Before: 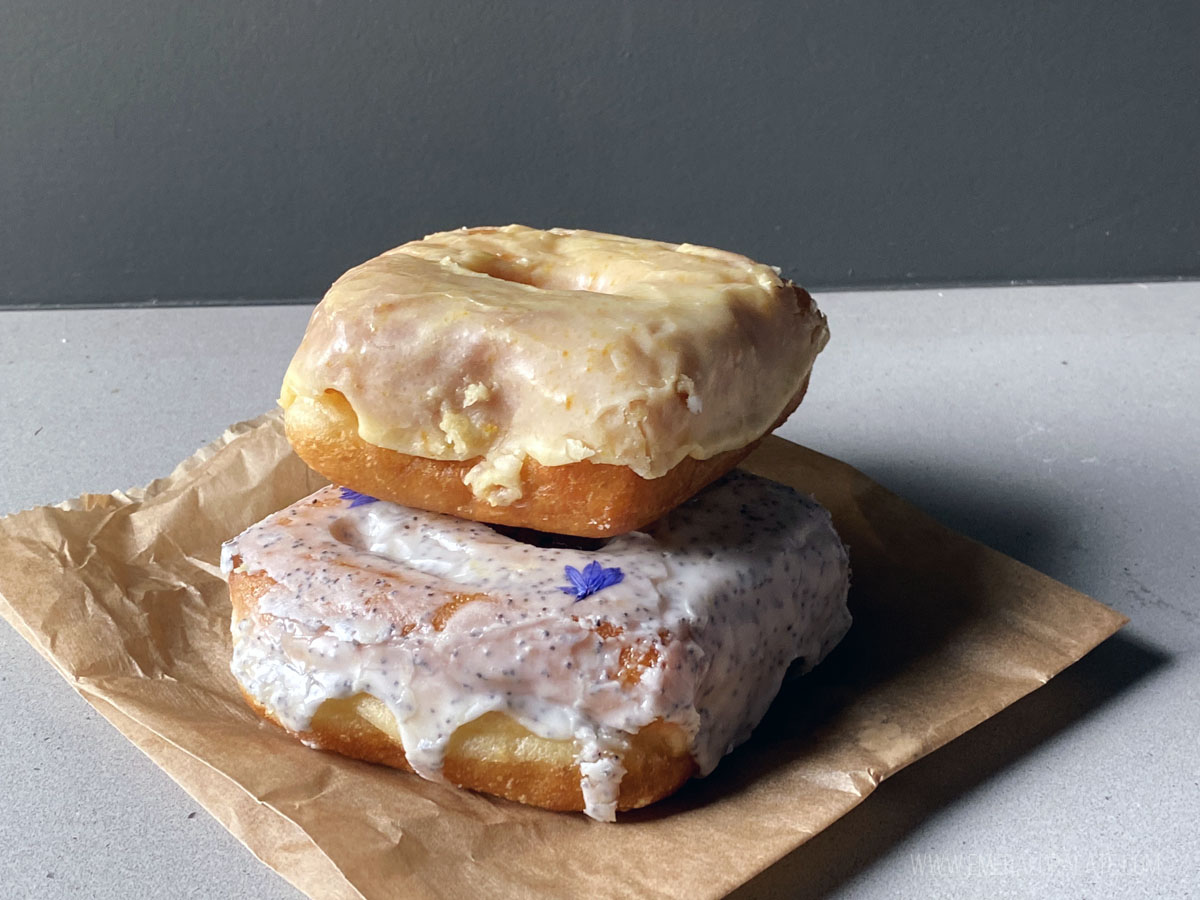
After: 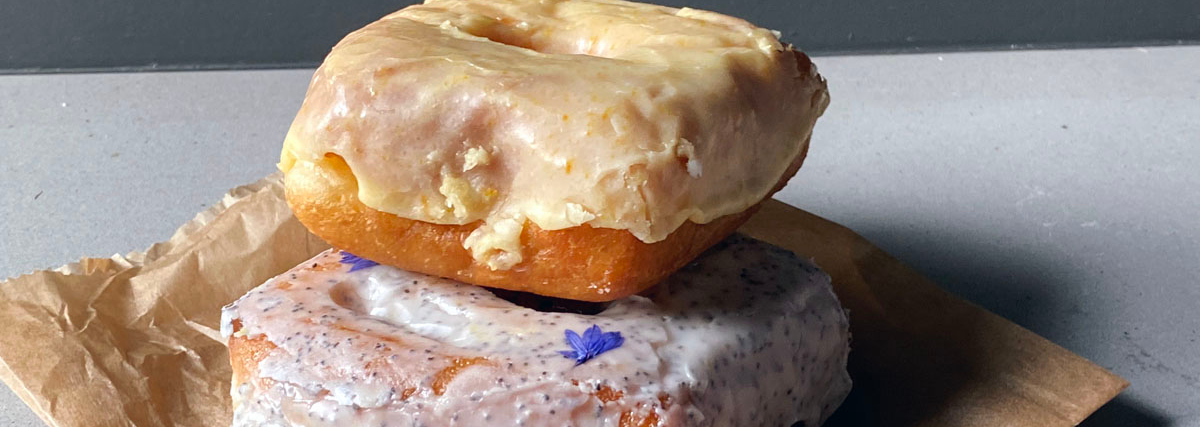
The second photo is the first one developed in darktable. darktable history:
crop and rotate: top 26.254%, bottom 26.227%
